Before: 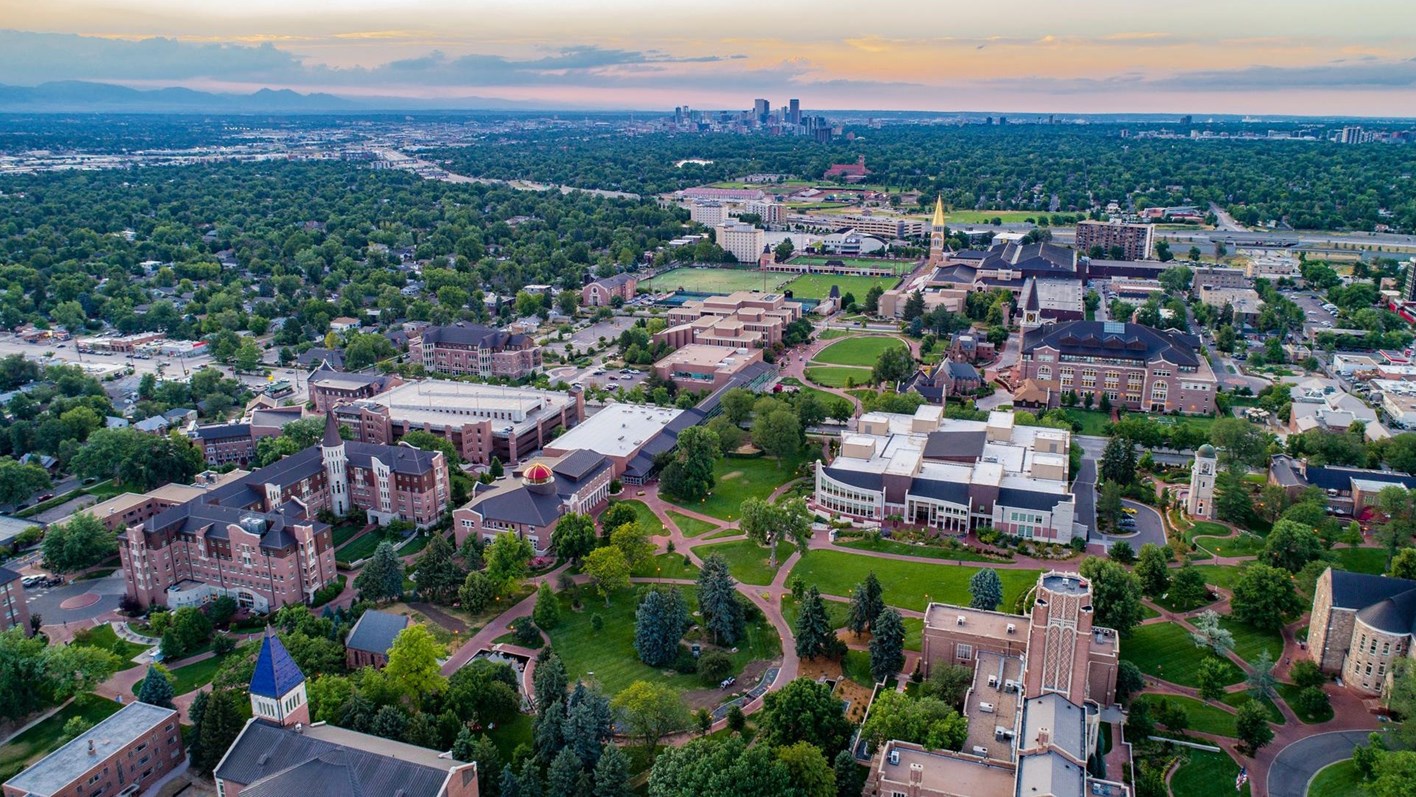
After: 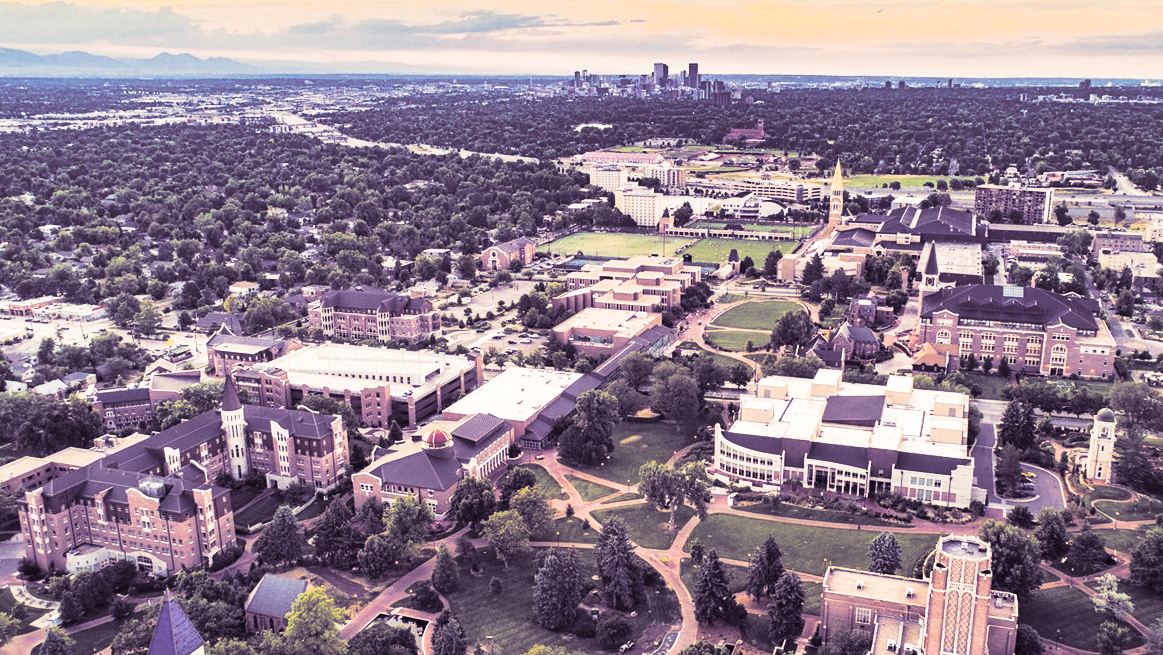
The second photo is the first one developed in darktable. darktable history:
contrast brightness saturation: contrast 0.39, brightness 0.53
color correction: highlights a* 11.96, highlights b* 11.58
split-toning: shadows › hue 266.4°, shadows › saturation 0.4, highlights › hue 61.2°, highlights › saturation 0.3, compress 0%
shadows and highlights: radius 118.69, shadows 42.21, highlights -61.56, soften with gaussian
crop and rotate: left 7.196%, top 4.574%, right 10.605%, bottom 13.178%
